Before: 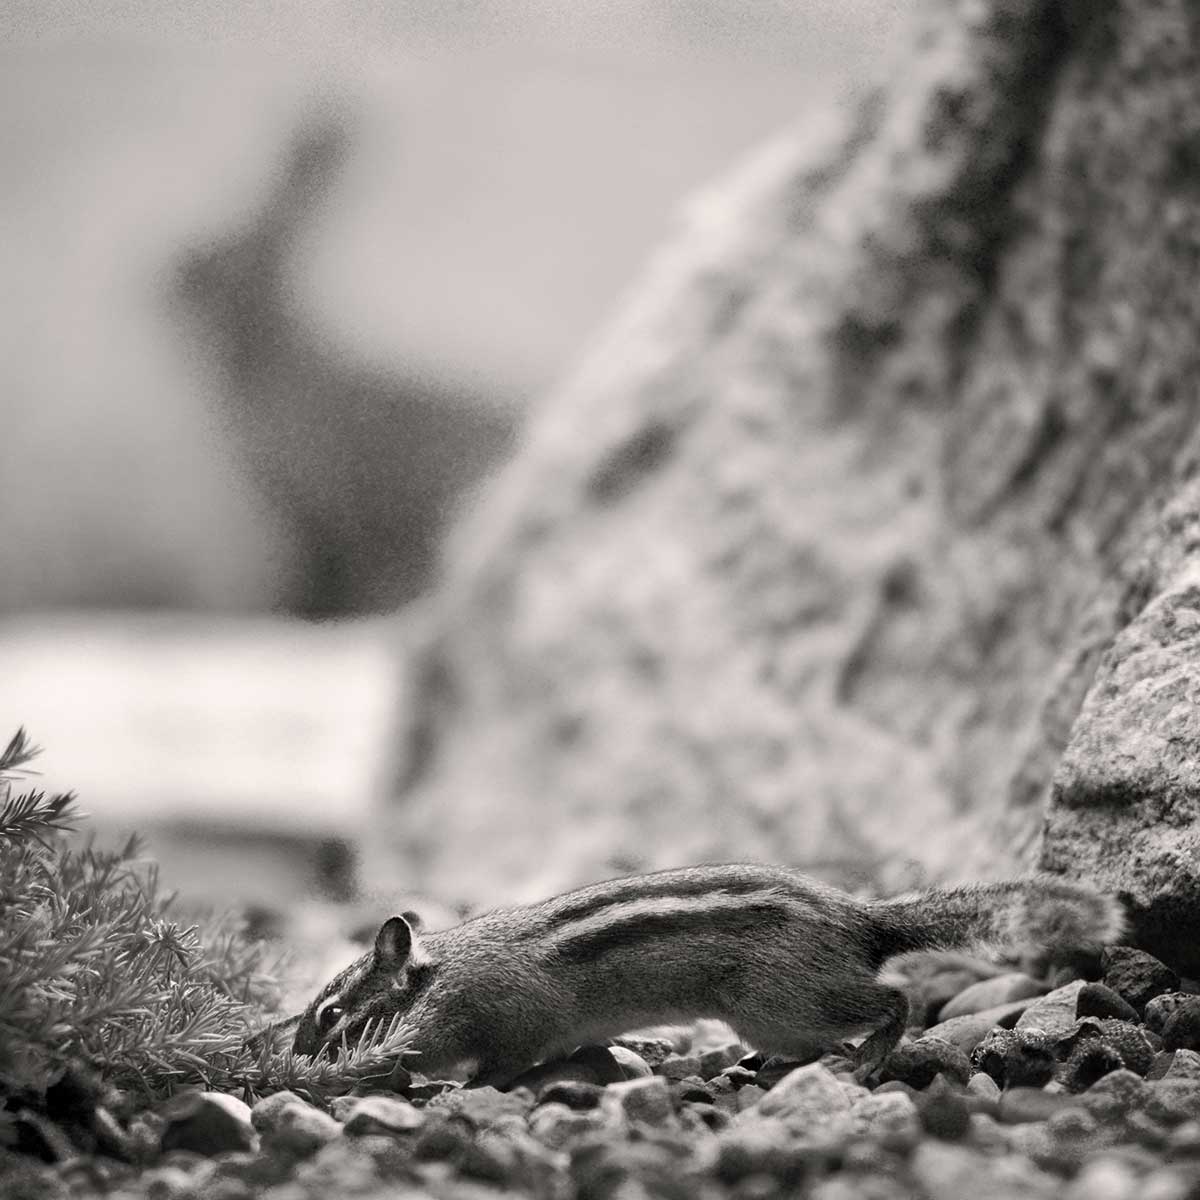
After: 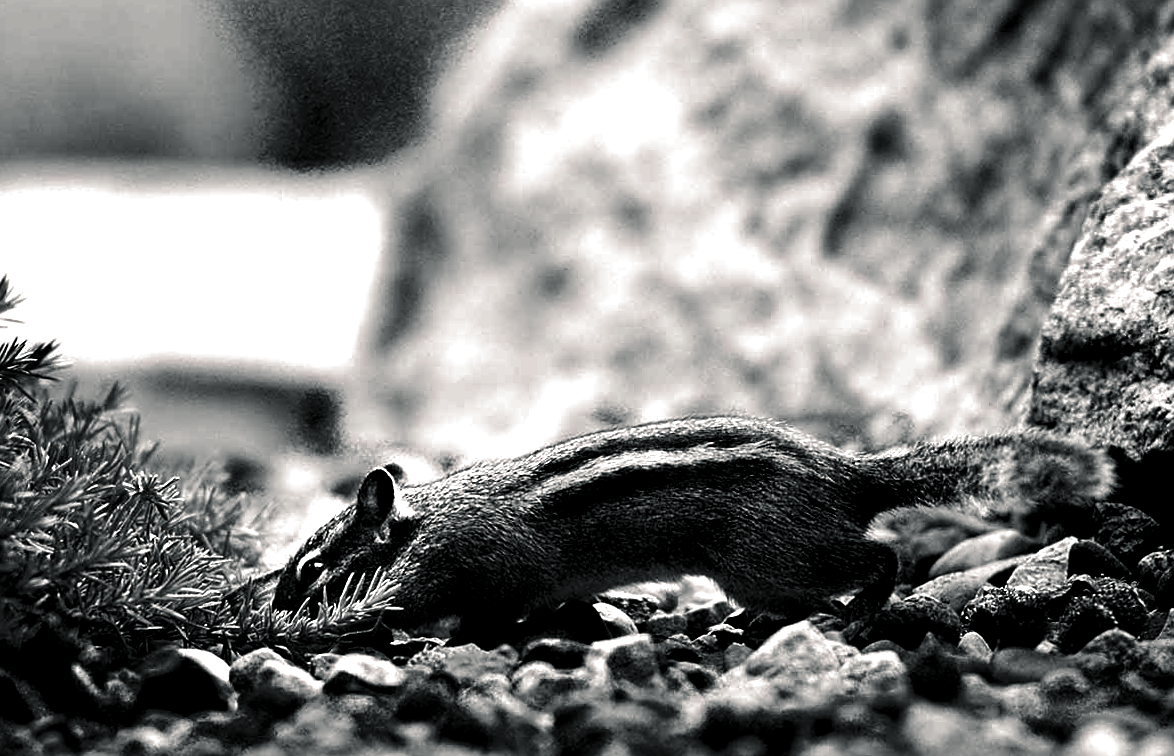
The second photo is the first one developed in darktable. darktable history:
sharpen: on, module defaults
exposure: black level correction 0, exposure 0.7 EV, compensate exposure bias true, compensate highlight preservation false
crop and rotate: top 36.435%
color zones: curves: ch1 [(0.25, 0.61) (0.75, 0.248)]
rotate and perspective: rotation 0.226°, lens shift (vertical) -0.042, crop left 0.023, crop right 0.982, crop top 0.006, crop bottom 0.994
split-toning: shadows › hue 190.8°, shadows › saturation 0.05, highlights › hue 54°, highlights › saturation 0.05, compress 0%
levels: mode automatic, black 8.58%, gray 59.42%, levels [0, 0.445, 1]
tone curve: curves: ch0 [(0, 0) (0.003, 0.003) (0.011, 0.003) (0.025, 0.007) (0.044, 0.014) (0.069, 0.02) (0.1, 0.03) (0.136, 0.054) (0.177, 0.099) (0.224, 0.156) (0.277, 0.227) (0.335, 0.302) (0.399, 0.375) (0.468, 0.456) (0.543, 0.54) (0.623, 0.625) (0.709, 0.717) (0.801, 0.807) (0.898, 0.895) (1, 1)], preserve colors none
